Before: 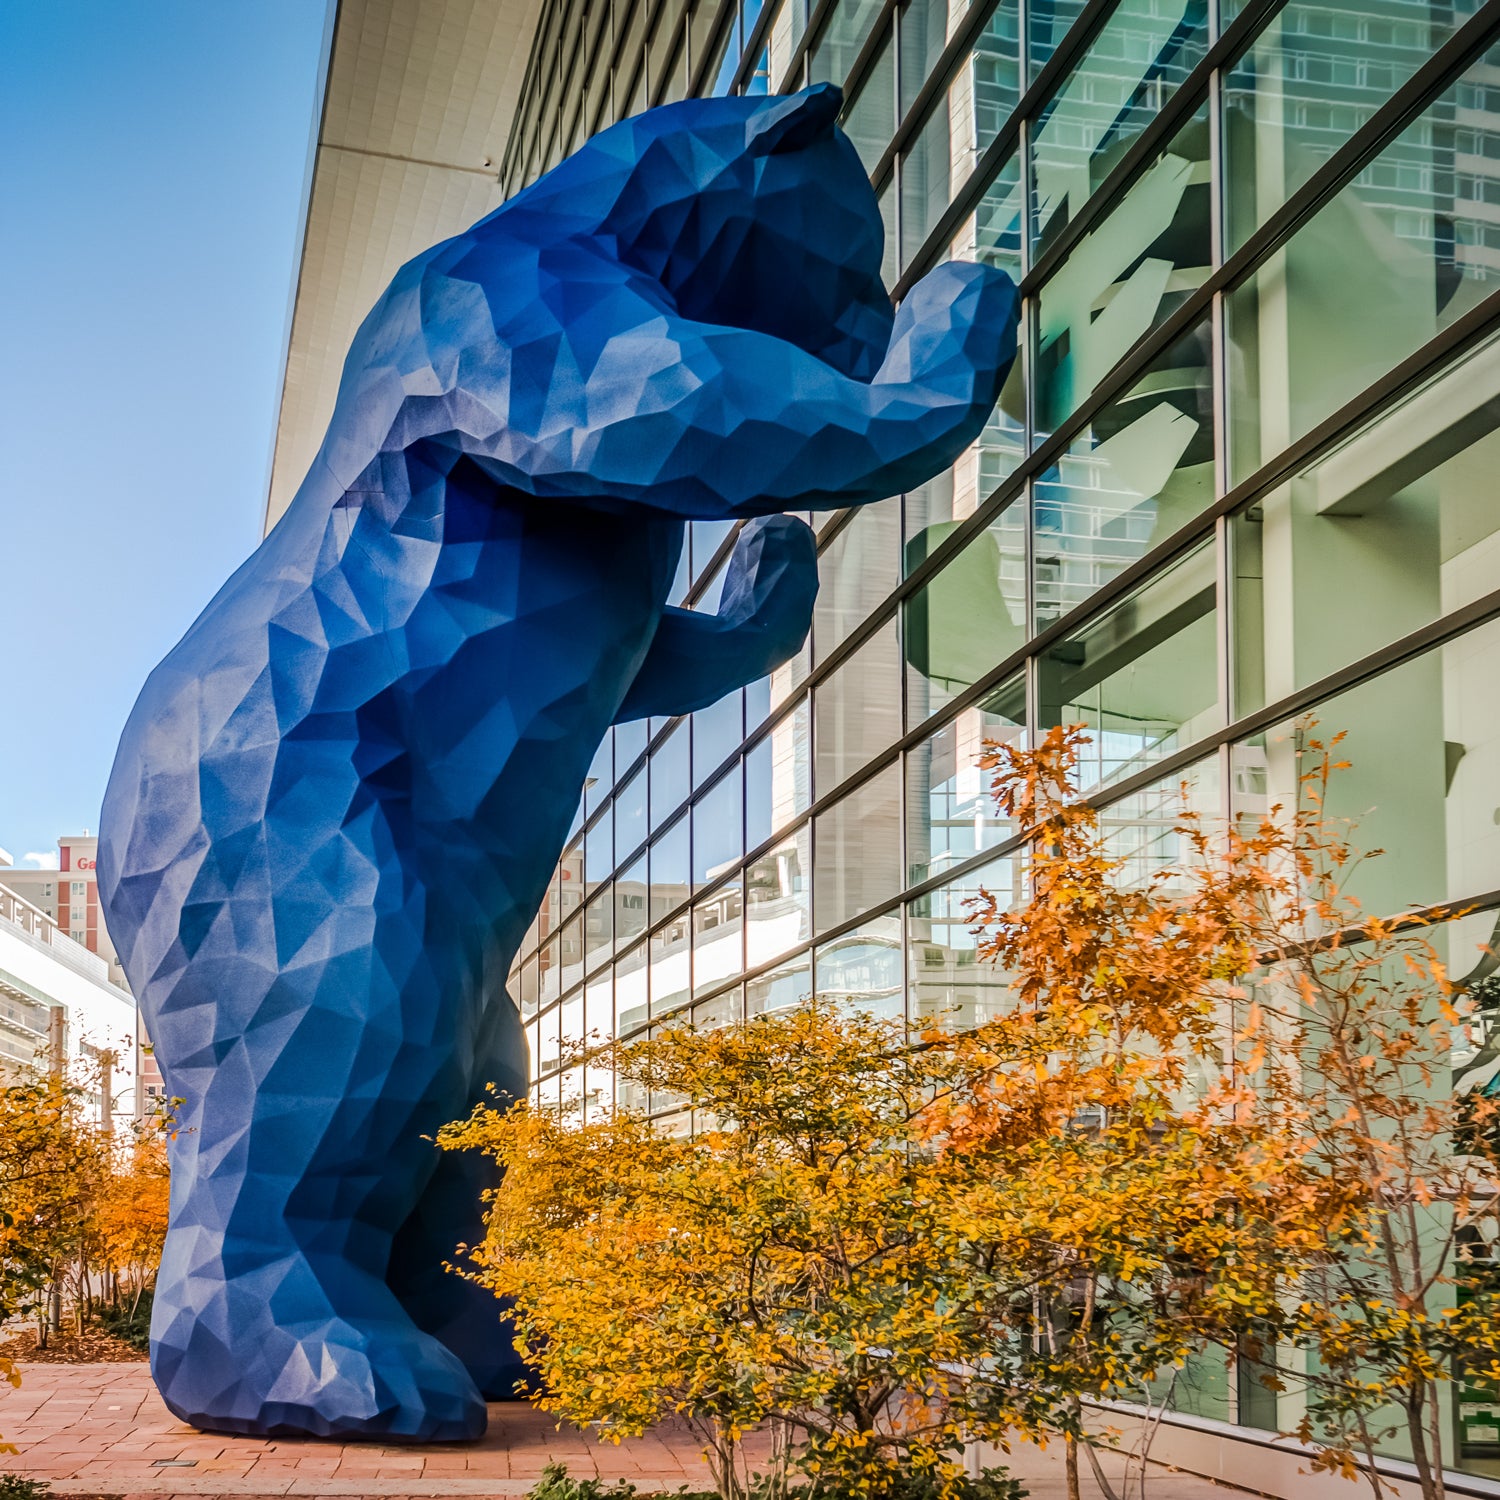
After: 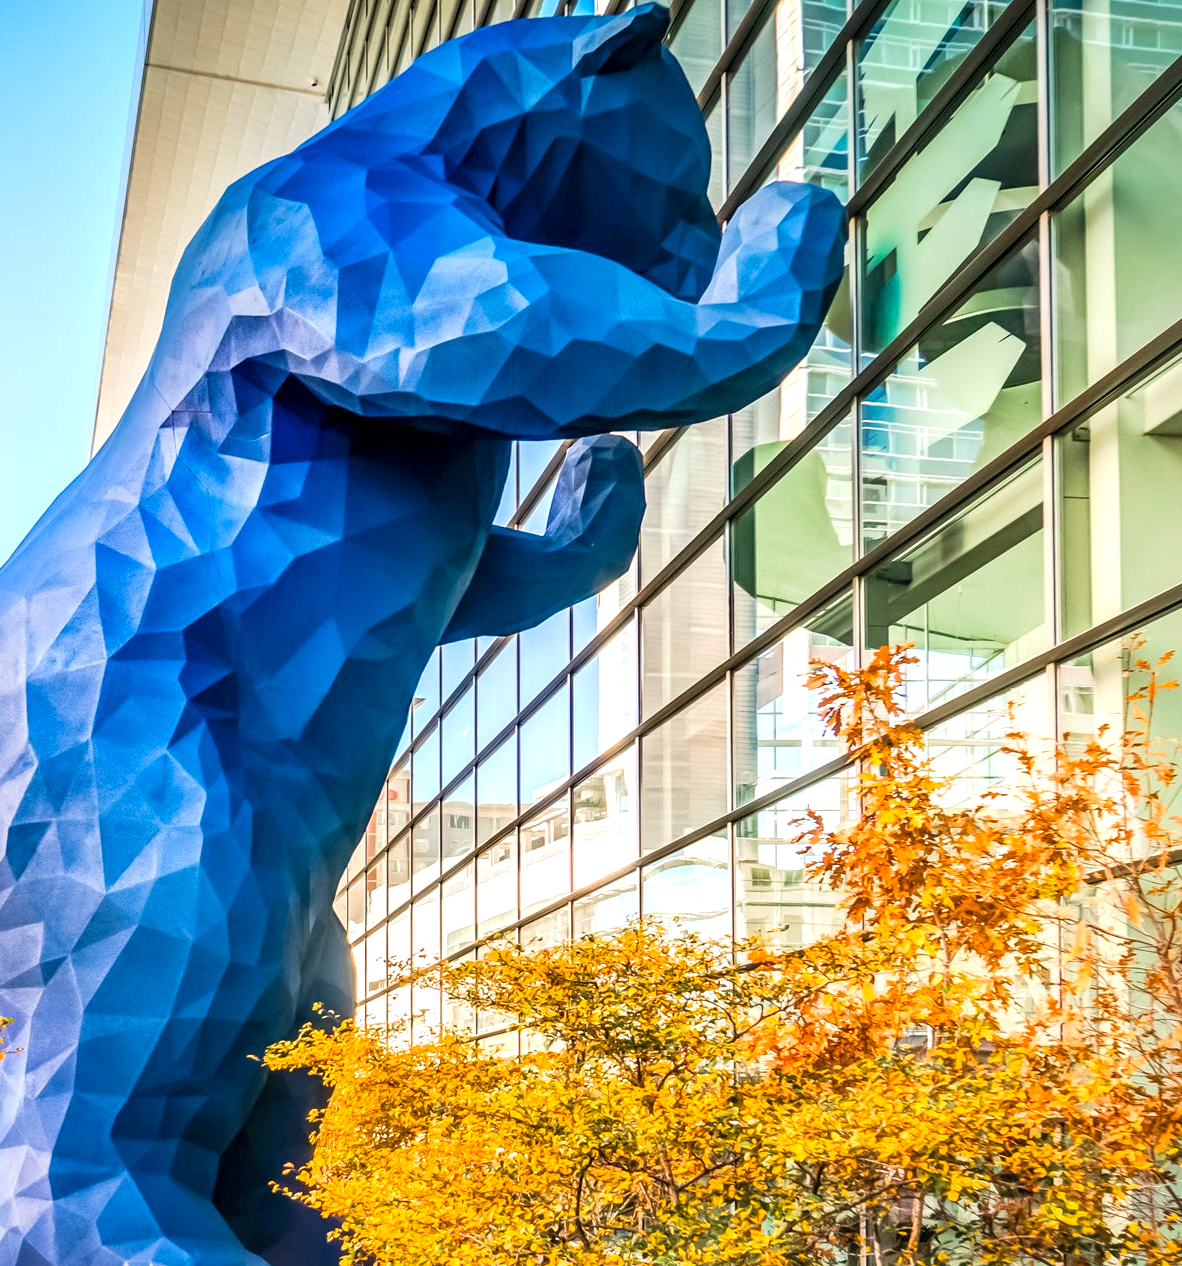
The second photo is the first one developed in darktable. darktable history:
contrast brightness saturation: brightness 0.086, saturation 0.192
crop: left 11.553%, top 5.351%, right 9.582%, bottom 10.208%
exposure: black level correction 0, exposure 0.692 EV, compensate highlight preservation false
local contrast: highlights 102%, shadows 102%, detail 120%, midtone range 0.2
